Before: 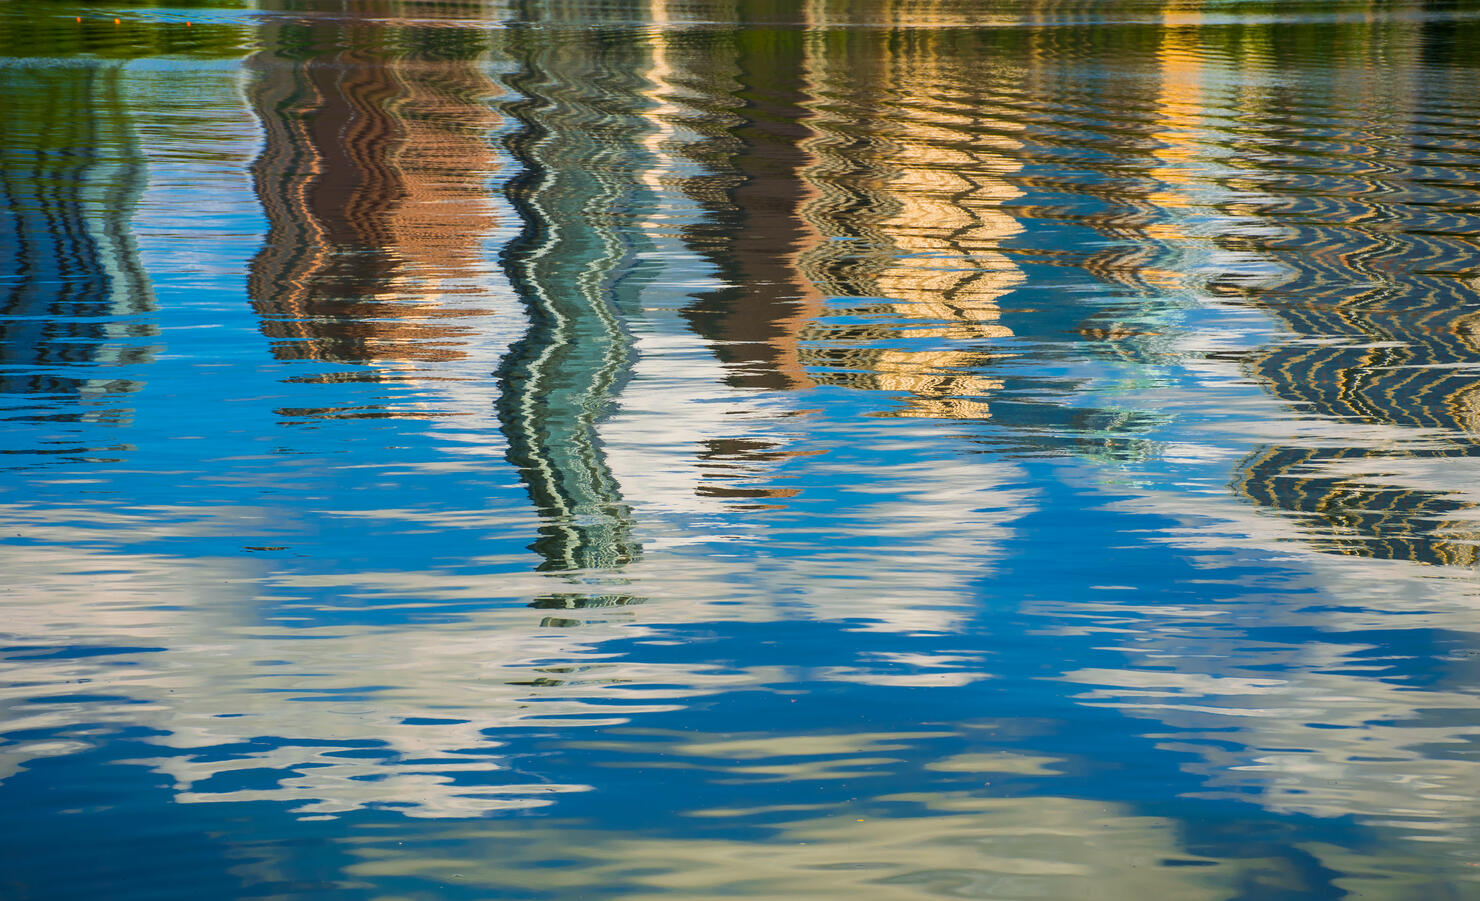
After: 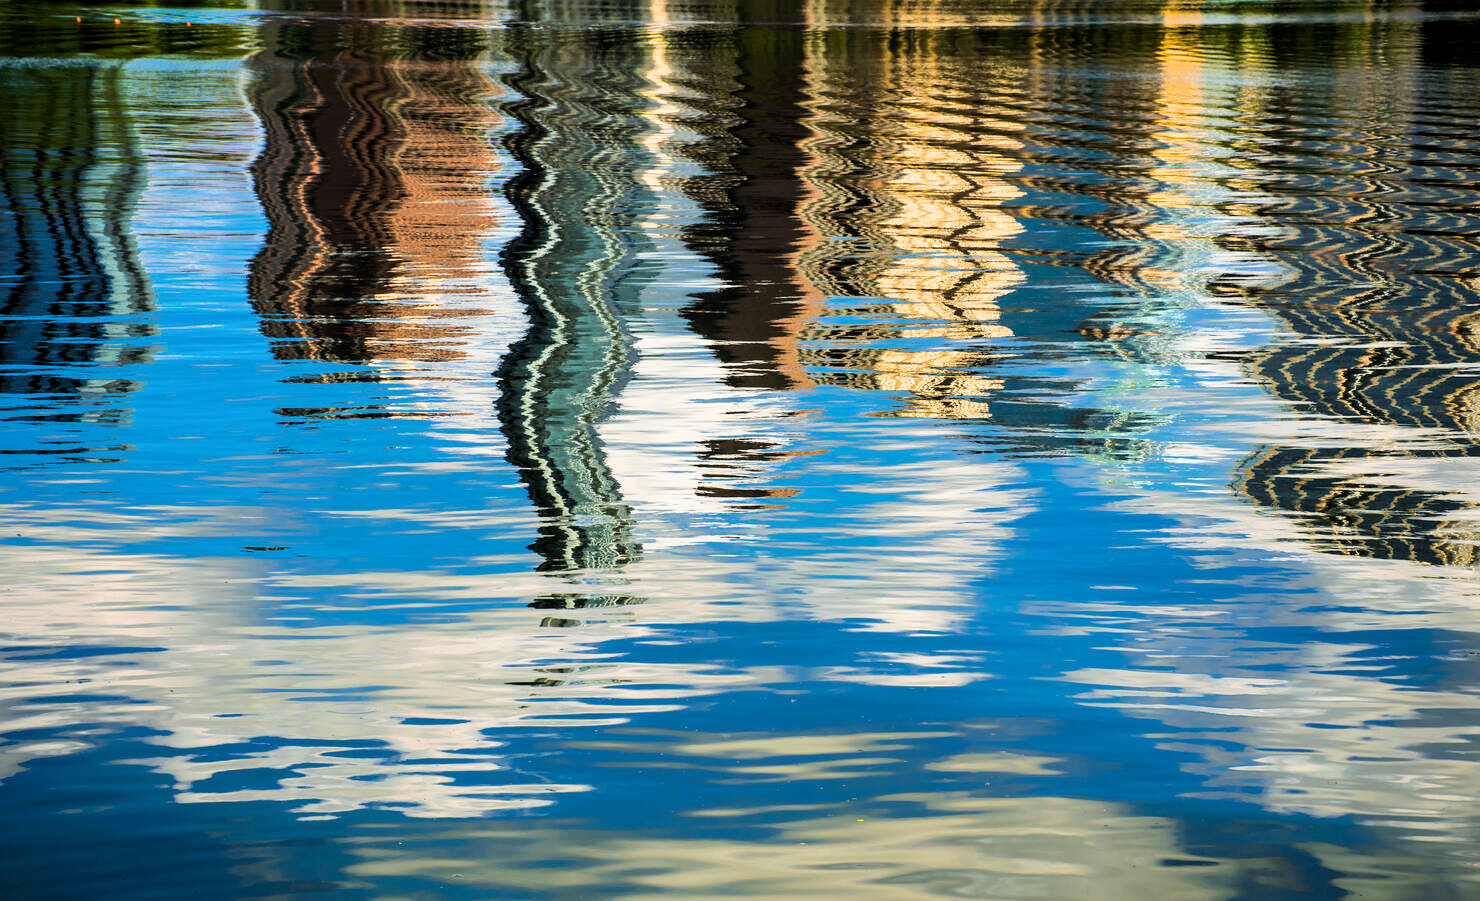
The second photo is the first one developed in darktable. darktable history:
tone equalizer: -8 EV -0.386 EV, -7 EV -0.387 EV, -6 EV -0.294 EV, -5 EV -0.203 EV, -3 EV 0.236 EV, -2 EV 0.315 EV, -1 EV 0.38 EV, +0 EV 0.406 EV, edges refinement/feathering 500, mask exposure compensation -1.57 EV, preserve details no
filmic rgb: black relative exposure -6.26 EV, white relative exposure 2.79 EV, target black luminance 0%, hardness 4.57, latitude 67.84%, contrast 1.275, shadows ↔ highlights balance -3.51%, color science v4 (2020)
